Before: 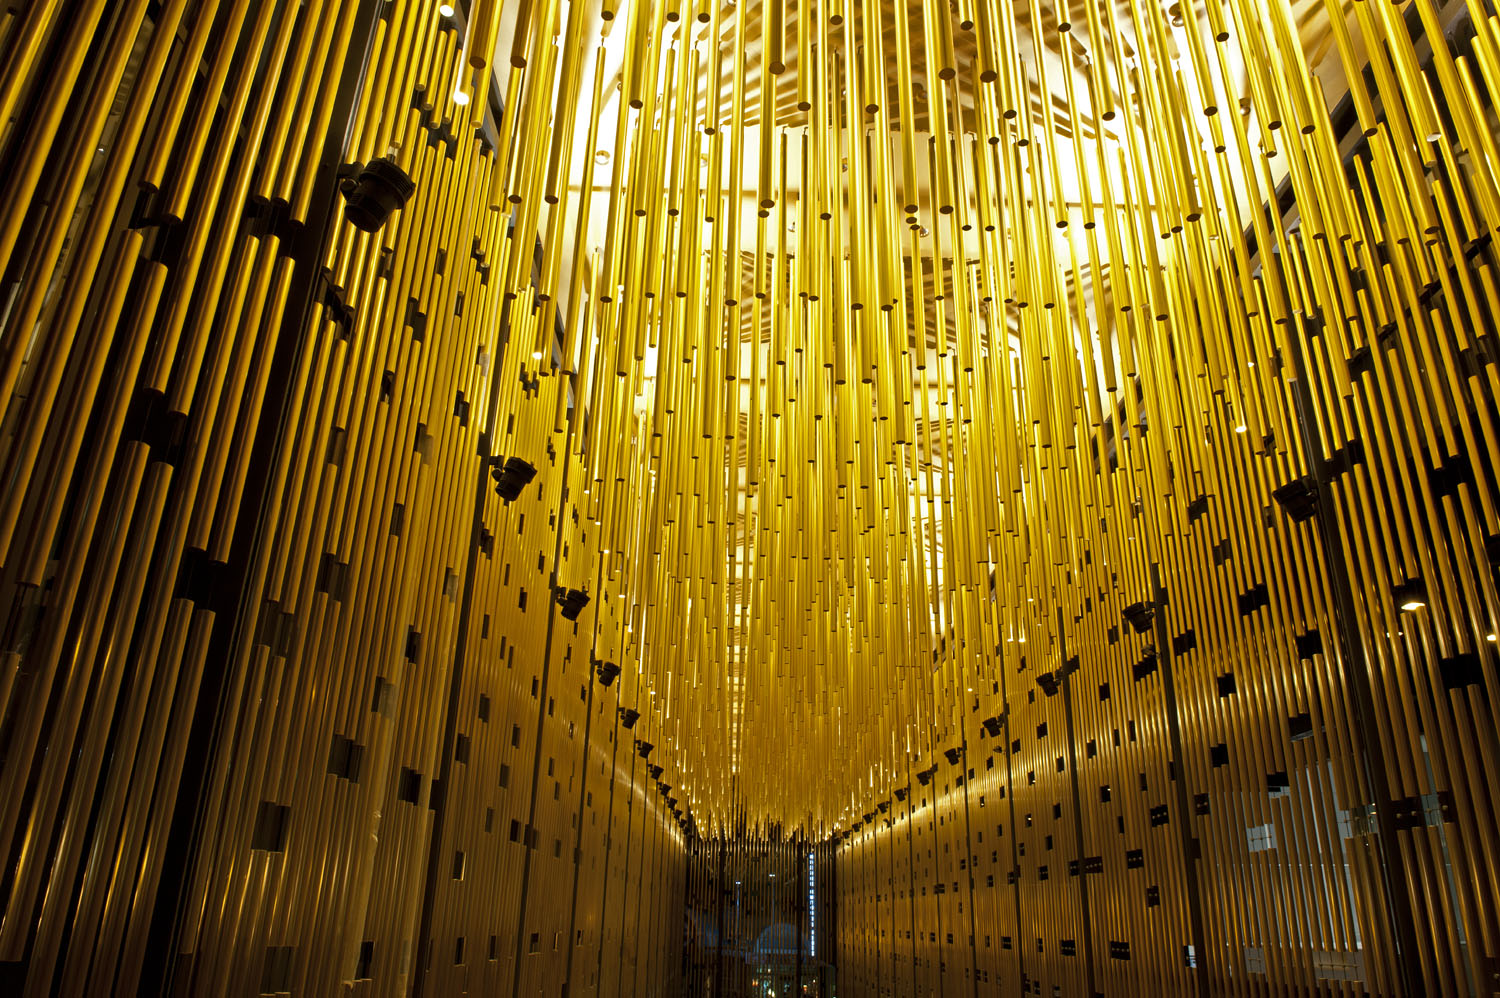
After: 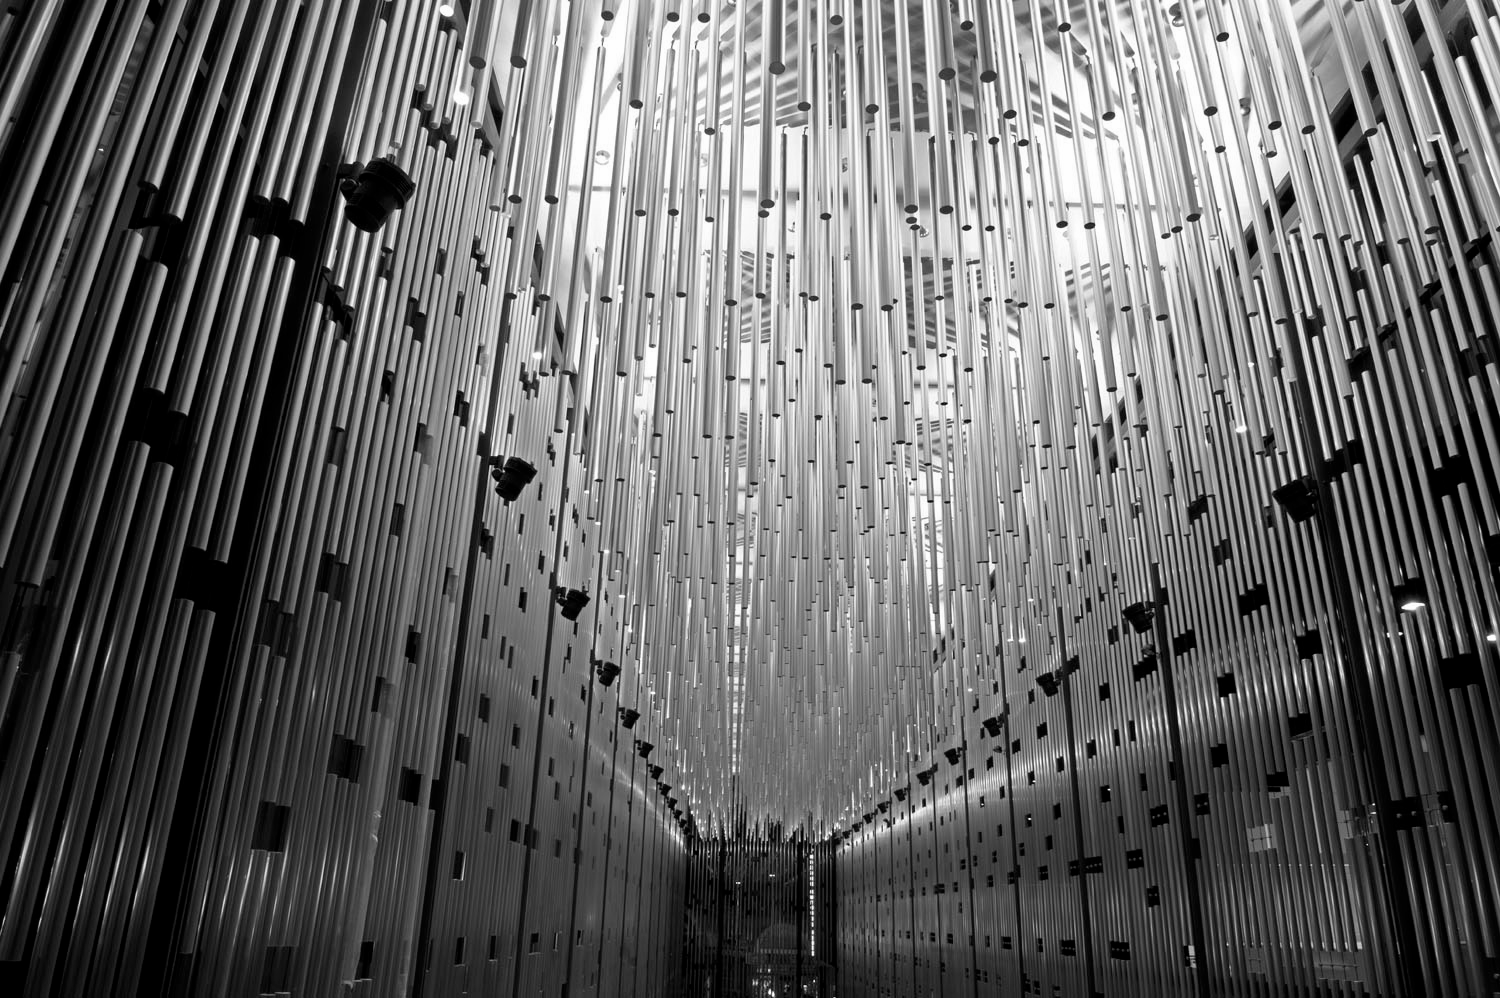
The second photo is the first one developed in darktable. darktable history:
monochrome: on, module defaults
color balance rgb: shadows lift › hue 87.51°, highlights gain › chroma 0.68%, highlights gain › hue 55.1°, global offset › chroma 0.13%, global offset › hue 253.66°, linear chroma grading › global chroma 0.5%, perceptual saturation grading › global saturation 16.38%
color zones: curves: ch1 [(0, 0.153) (0.143, 0.15) (0.286, 0.151) (0.429, 0.152) (0.571, 0.152) (0.714, 0.151) (0.857, 0.151) (1, 0.153)]
